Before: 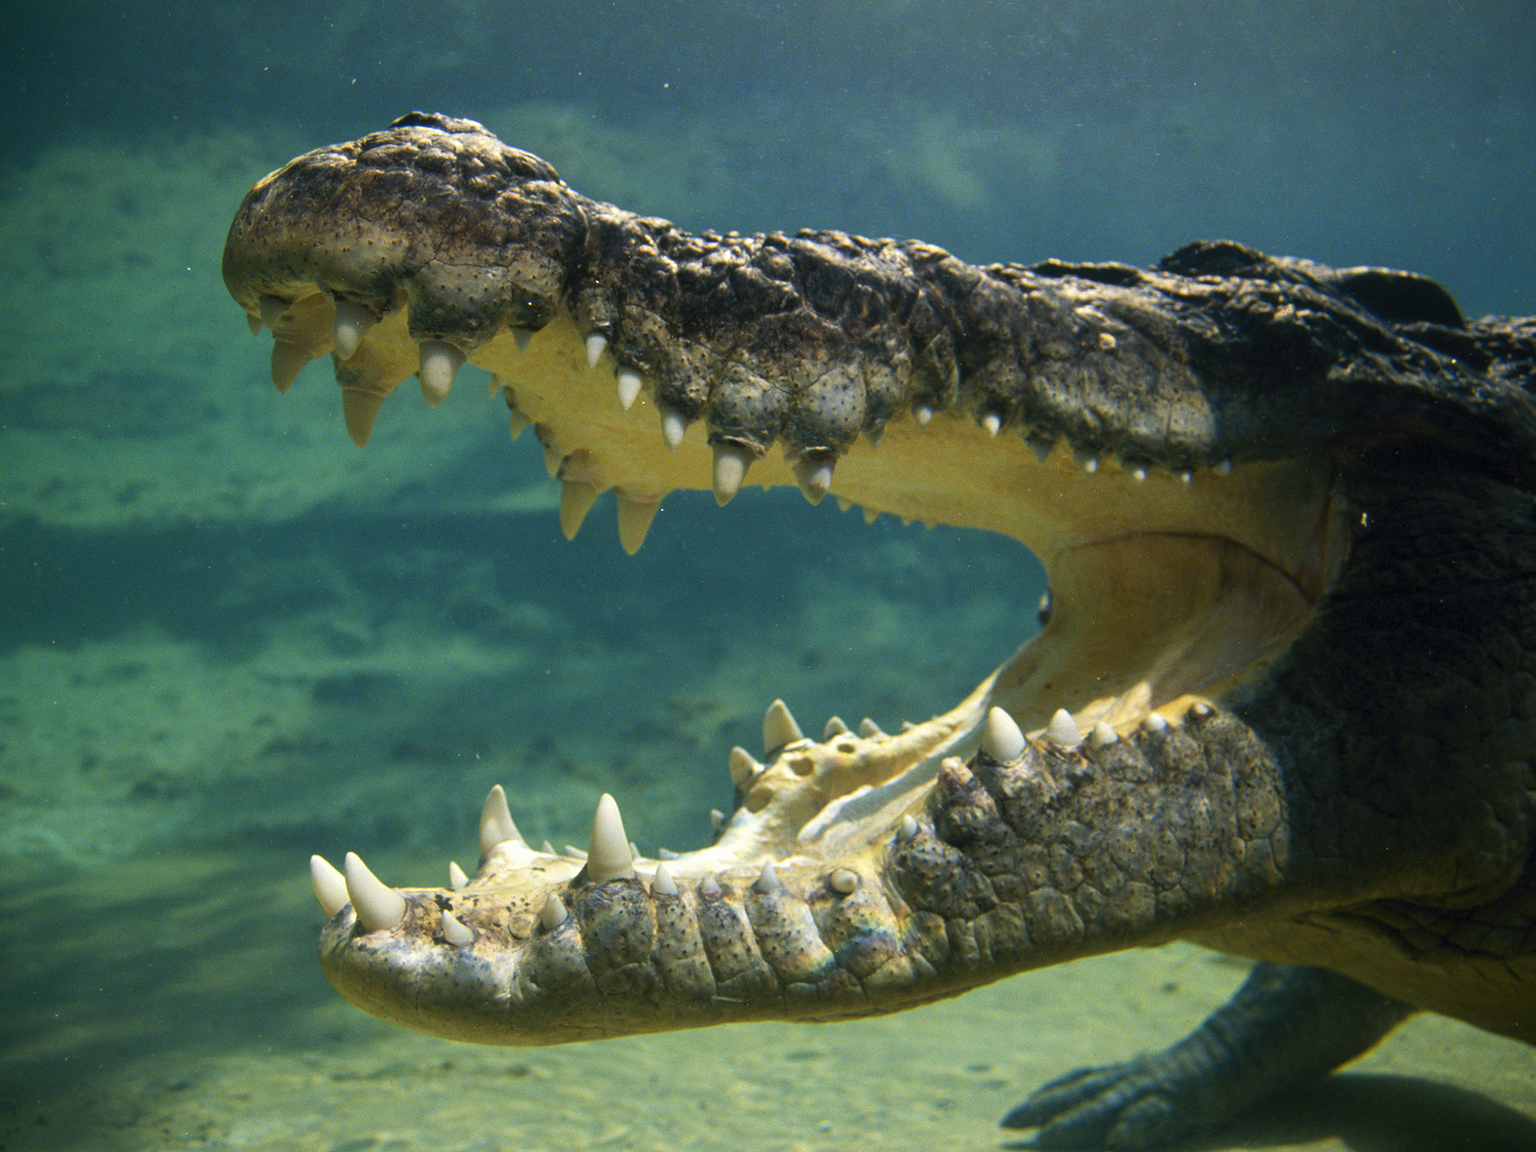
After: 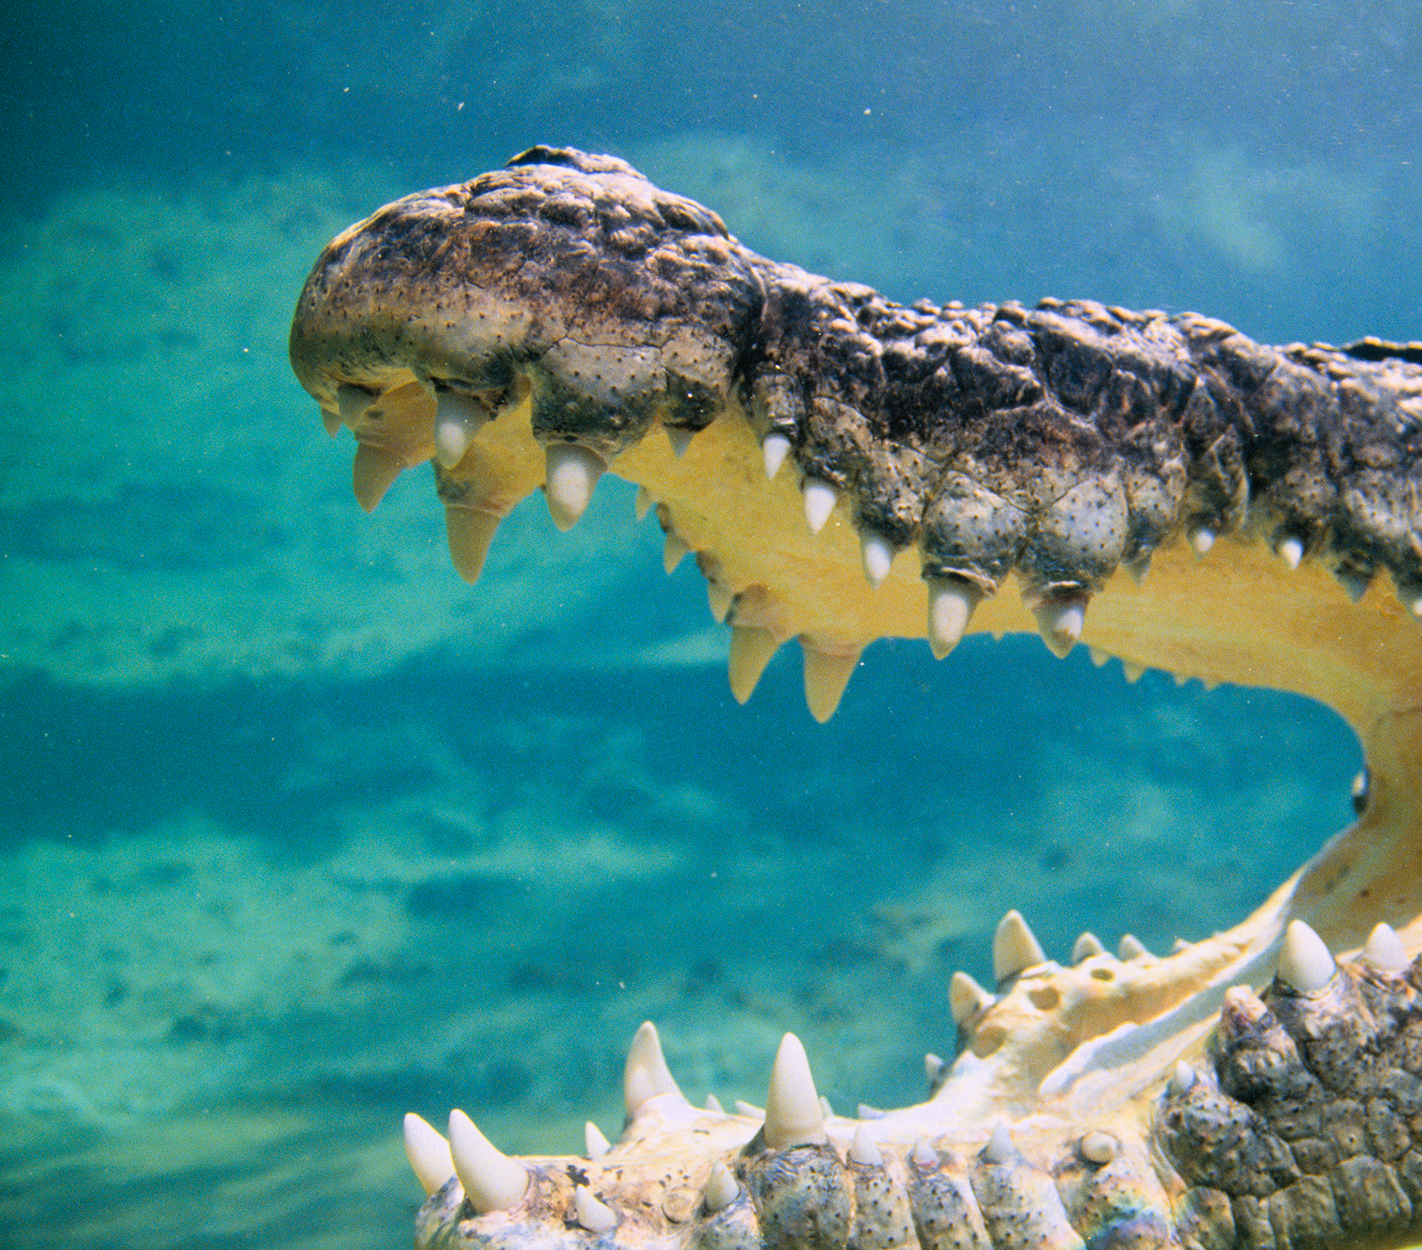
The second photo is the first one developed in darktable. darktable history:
crop: right 28.885%, bottom 16.626%
exposure: black level correction 0, exposure 1.015 EV, compensate exposure bias true, compensate highlight preservation false
filmic rgb: black relative exposure -7.65 EV, white relative exposure 4.56 EV, hardness 3.61
white balance: red 1.042, blue 1.17
